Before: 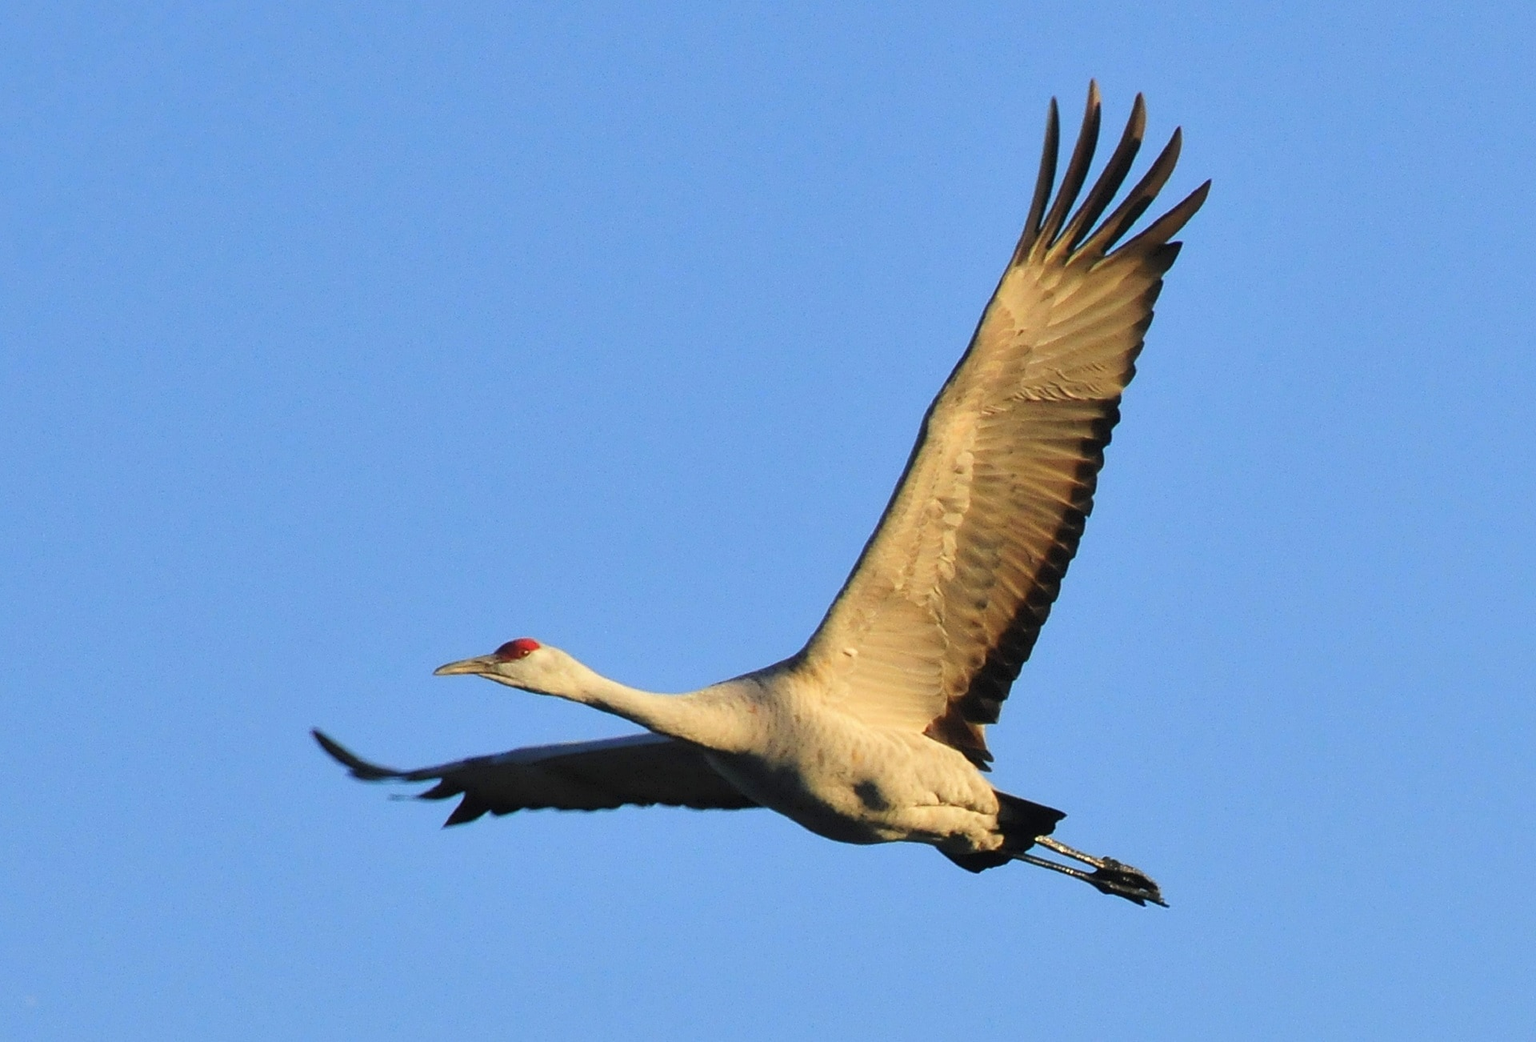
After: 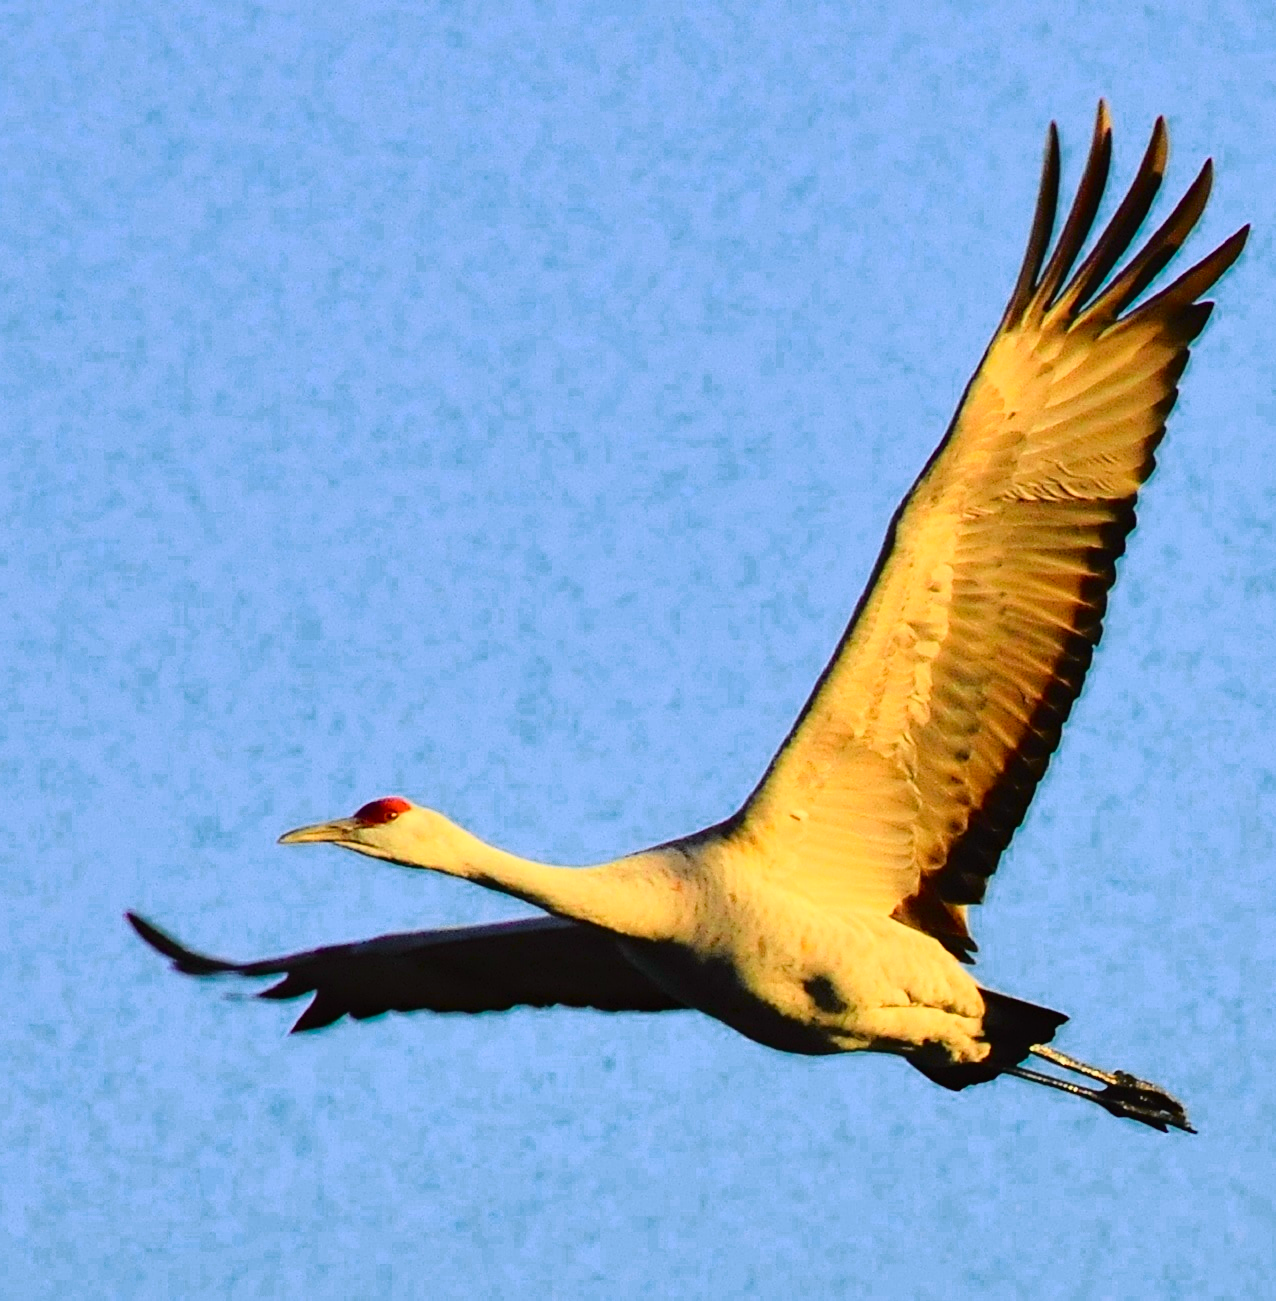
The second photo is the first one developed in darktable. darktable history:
crop and rotate: left 13.756%, right 19.752%
haze removal: compatibility mode true, adaptive false
tone curve: curves: ch0 [(0, 0.014) (0.17, 0.099) (0.392, 0.438) (0.725, 0.828) (0.872, 0.918) (1, 0.981)]; ch1 [(0, 0) (0.402, 0.36) (0.489, 0.491) (0.5, 0.503) (0.515, 0.52) (0.545, 0.572) (0.615, 0.662) (0.701, 0.725) (1, 1)]; ch2 [(0, 0) (0.42, 0.458) (0.485, 0.499) (0.503, 0.503) (0.531, 0.542) (0.561, 0.594) (0.644, 0.694) (0.717, 0.753) (1, 0.991)], color space Lab, independent channels, preserve colors none
color balance rgb: shadows lift › chroma 1.003%, shadows lift › hue 29.58°, perceptual saturation grading › global saturation 25.839%, global vibrance 0.48%
color zones: curves: ch0 [(0.25, 0.5) (0.636, 0.25) (0.75, 0.5)]
